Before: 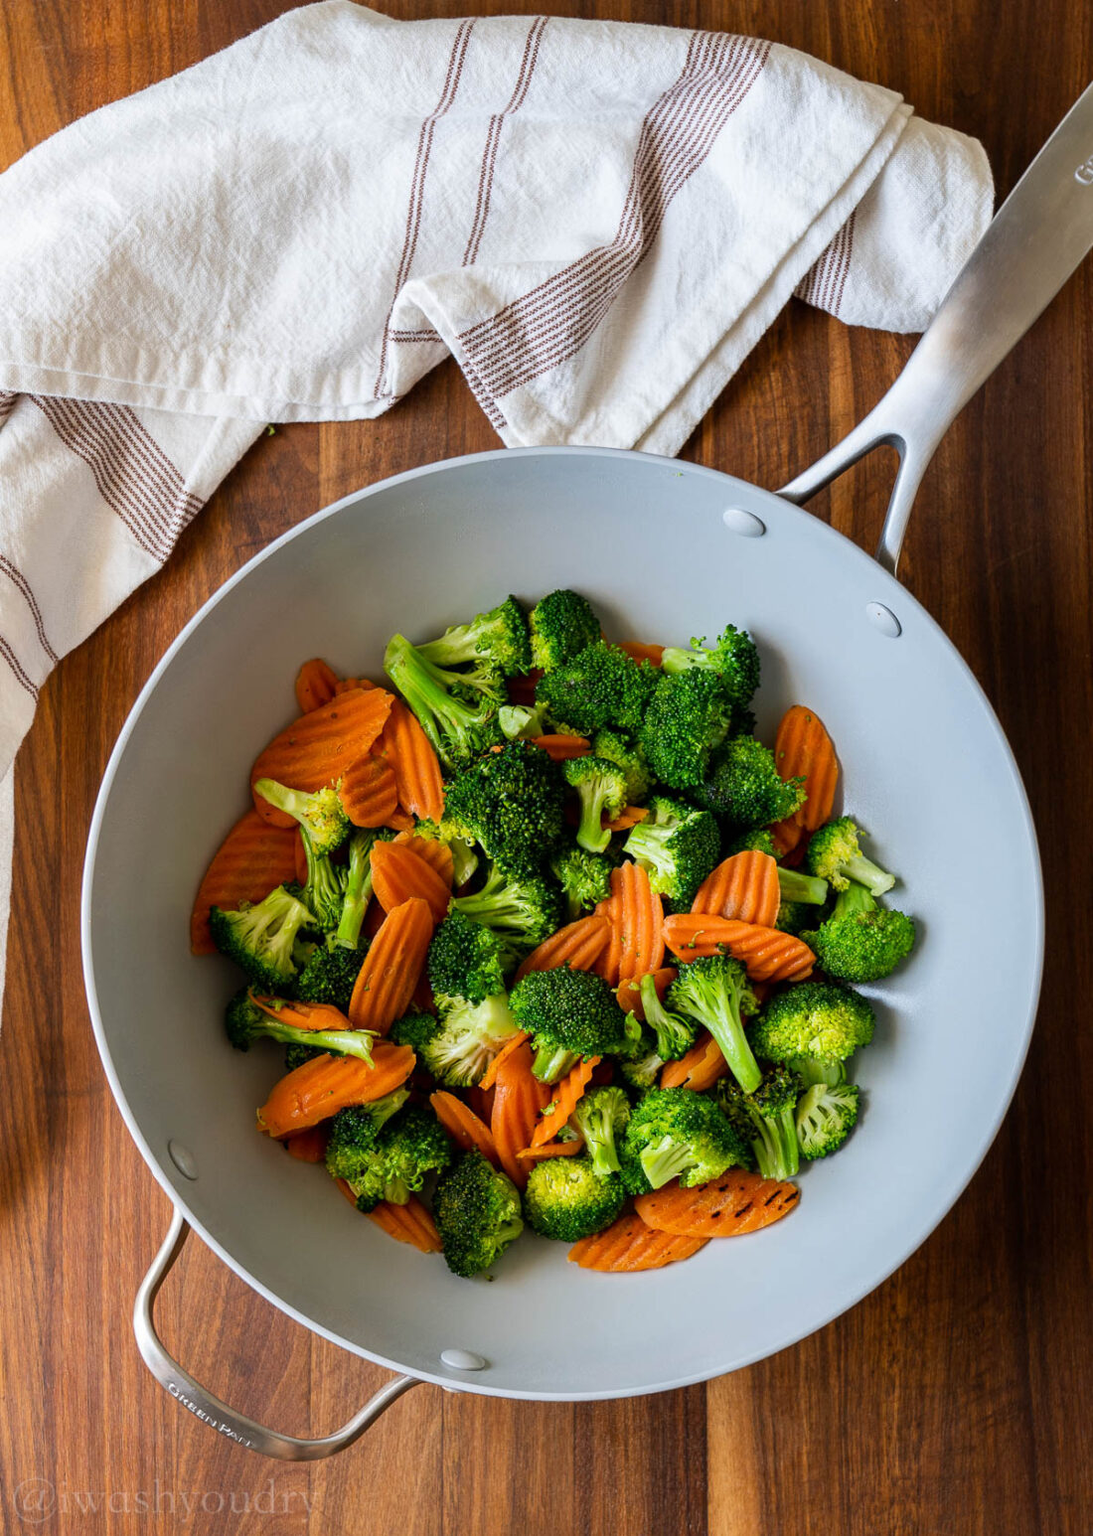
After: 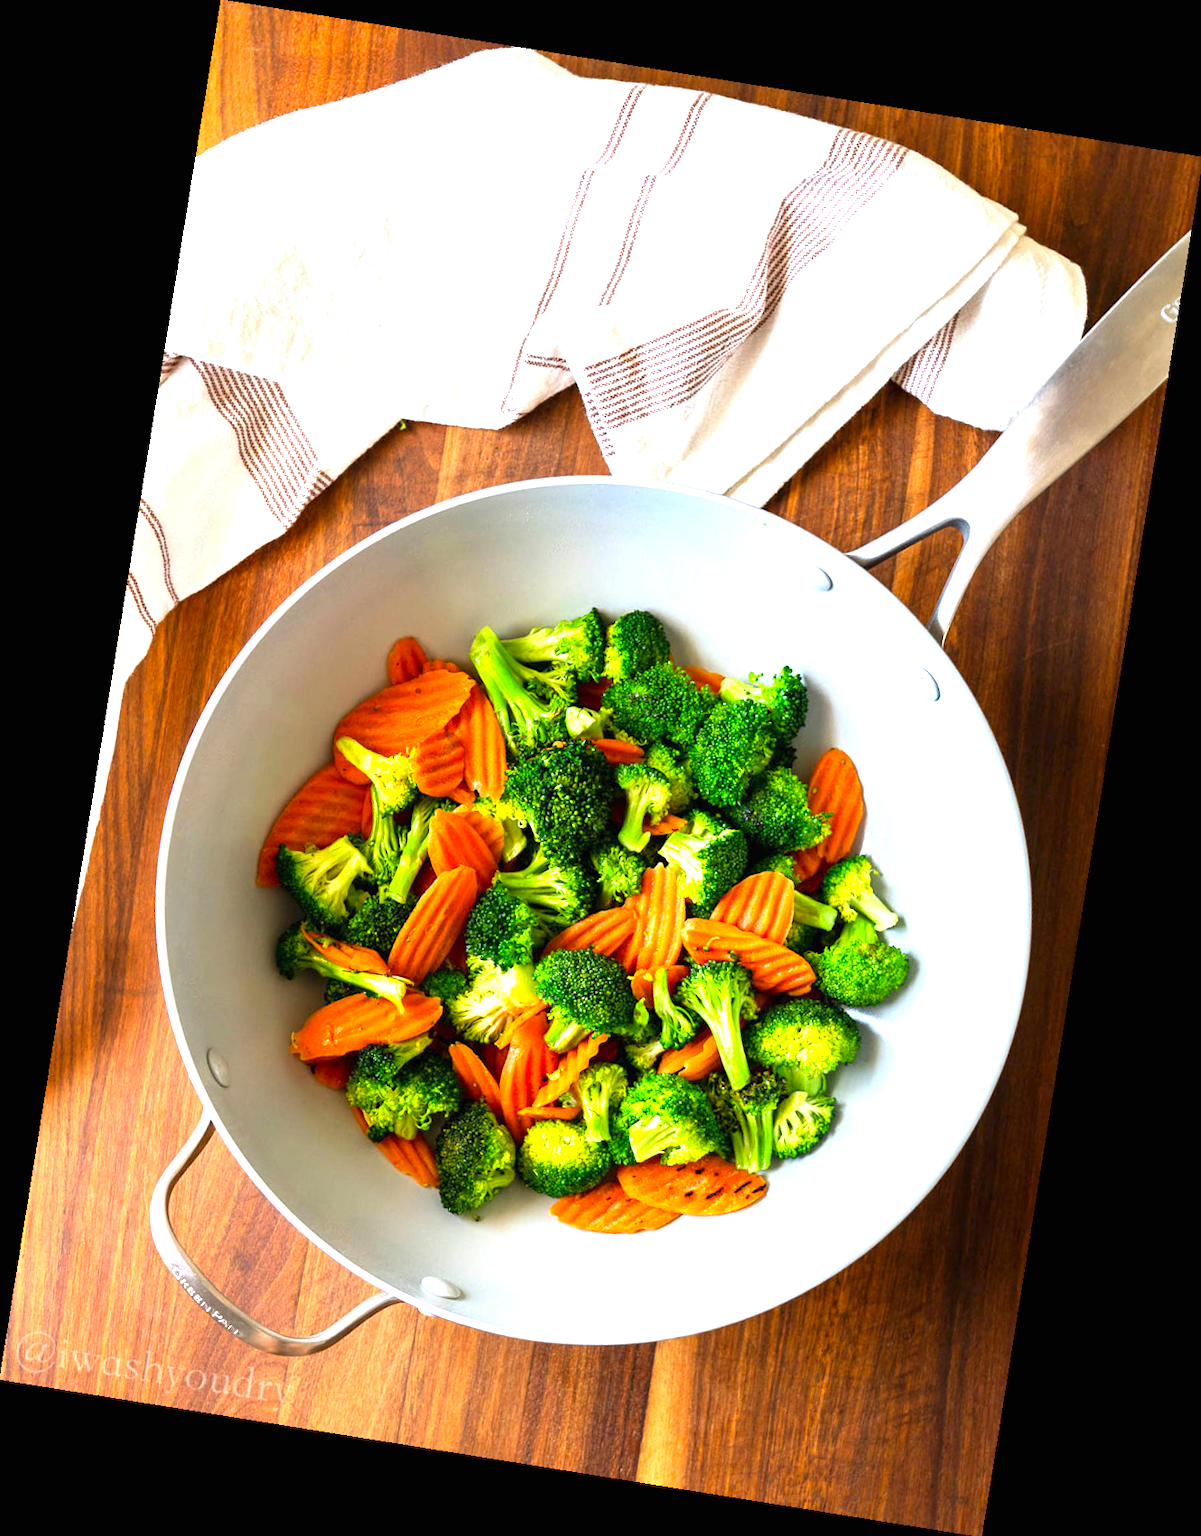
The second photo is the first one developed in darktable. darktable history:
rotate and perspective: rotation 9.12°, automatic cropping off
color contrast: green-magenta contrast 1.2, blue-yellow contrast 1.2
exposure: black level correction 0, exposure 1.388 EV, compensate exposure bias true, compensate highlight preservation false
